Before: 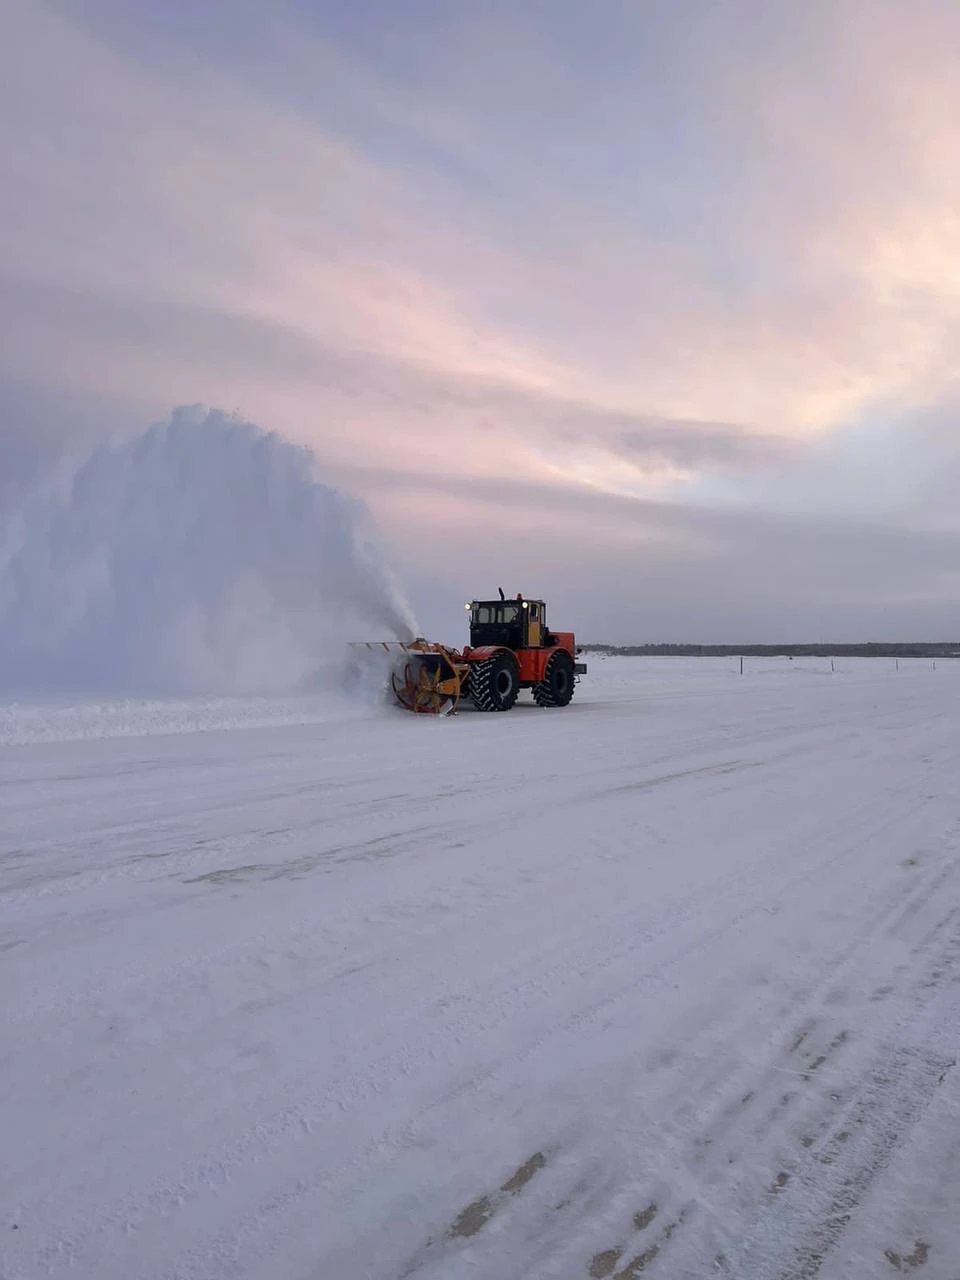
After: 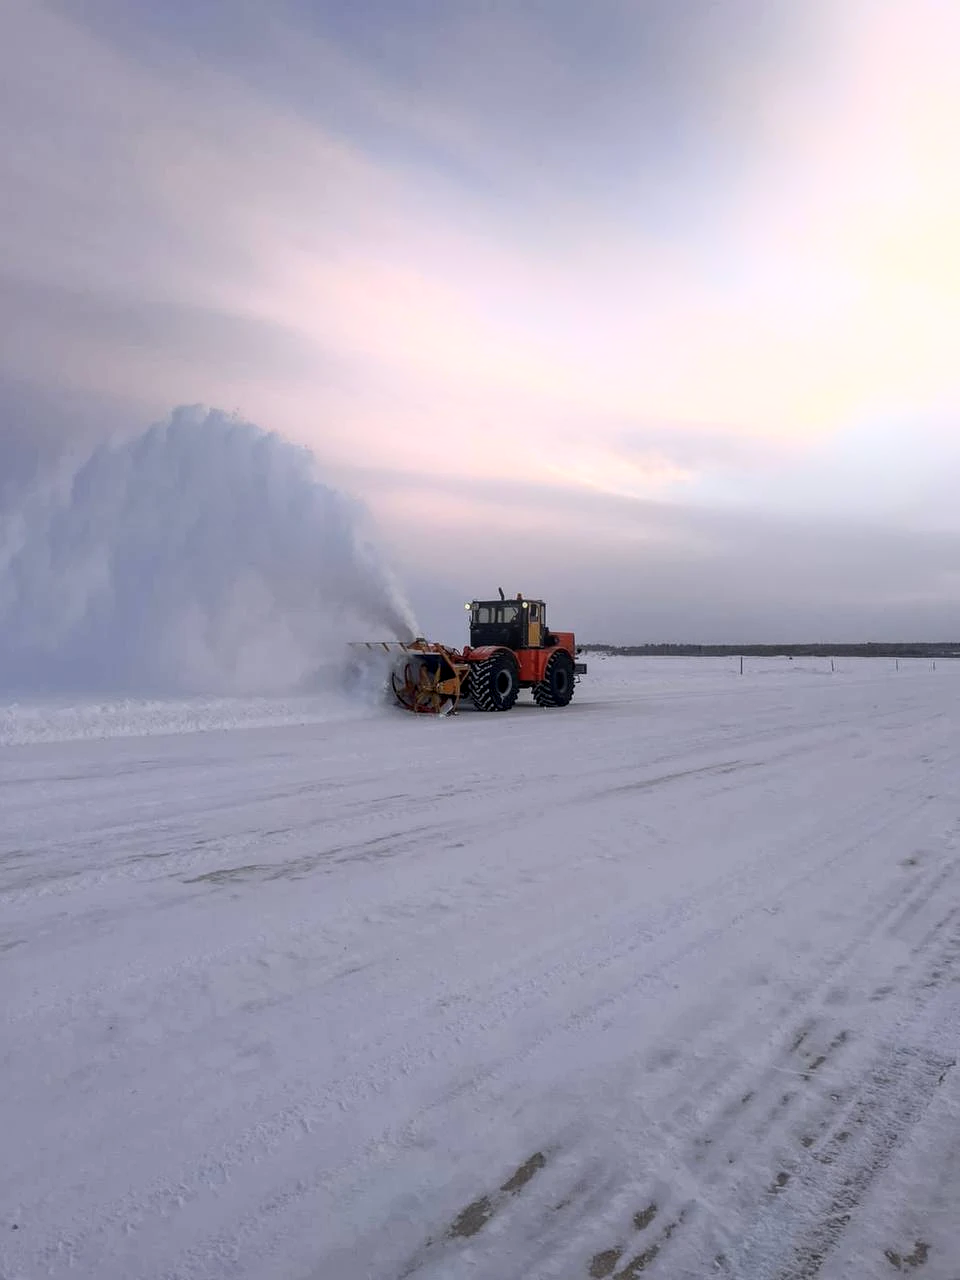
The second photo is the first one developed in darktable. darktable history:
local contrast: highlights 35%, detail 135%
bloom: on, module defaults
